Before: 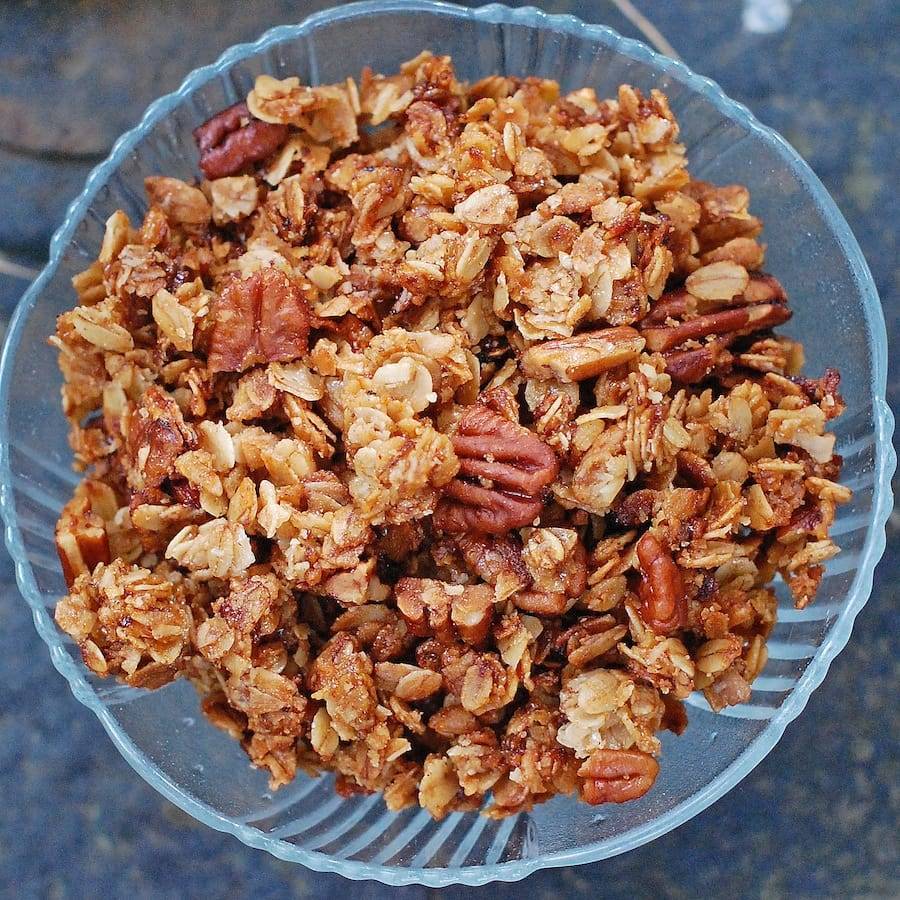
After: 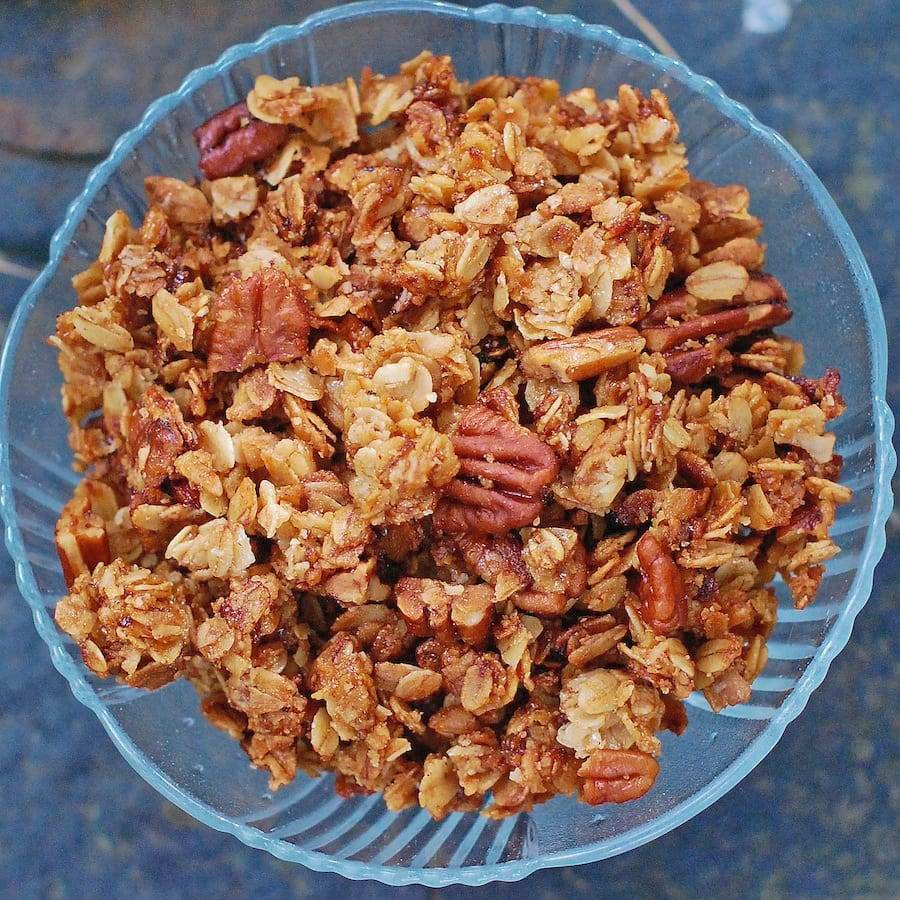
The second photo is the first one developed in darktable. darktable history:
velvia: on, module defaults
shadows and highlights: on, module defaults
